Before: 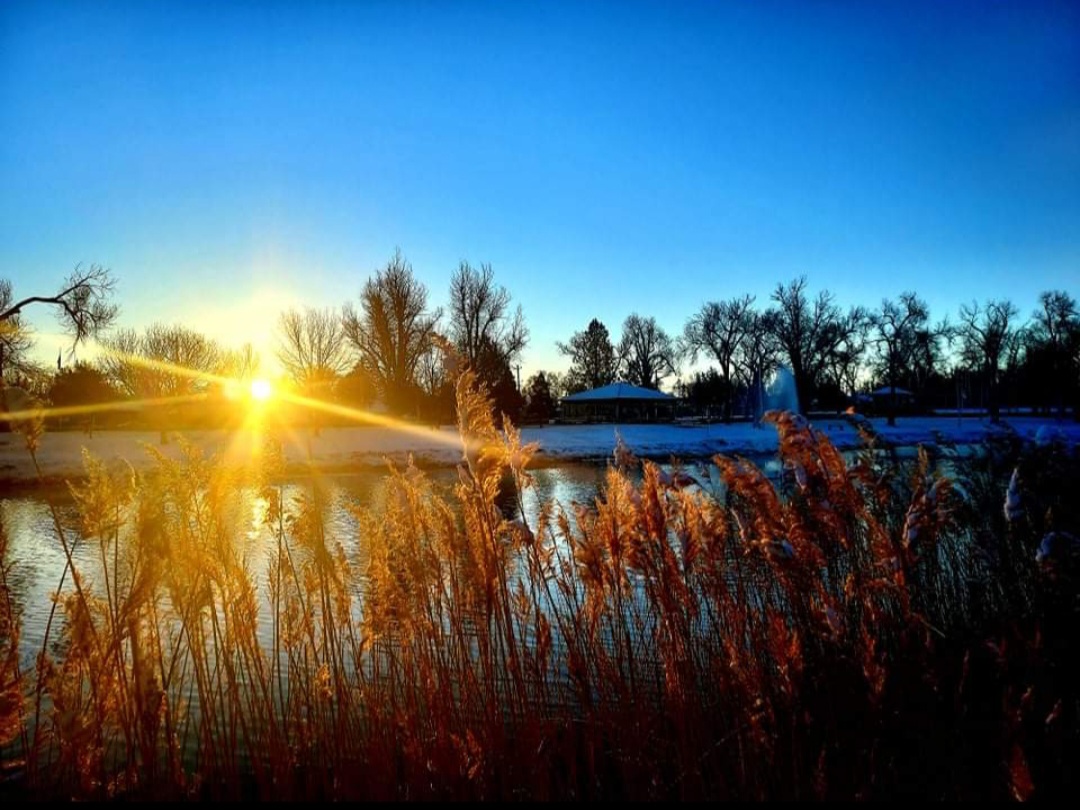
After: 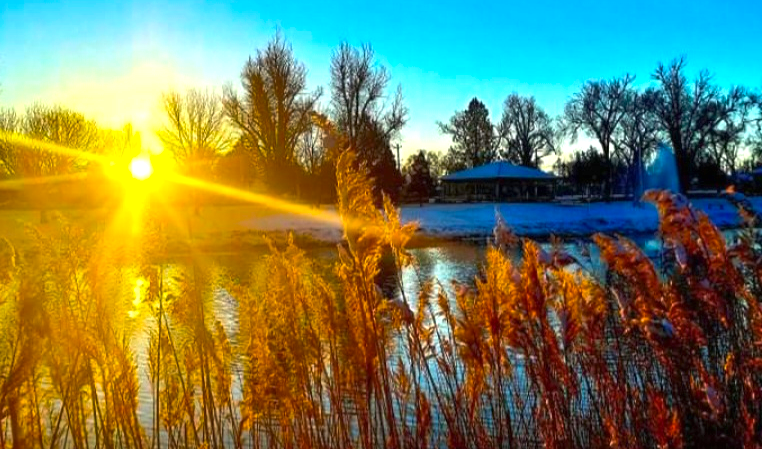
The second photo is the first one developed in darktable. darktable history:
tone equalizer: -8 EV -0.032 EV, -7 EV 0.037 EV, -6 EV -0.007 EV, -5 EV 0.005 EV, -4 EV -0.038 EV, -3 EV -0.232 EV, -2 EV -0.66 EV, -1 EV -0.993 EV, +0 EV -0.962 EV
crop: left 11.162%, top 27.291%, right 18.244%, bottom 17.174%
color balance rgb: shadows lift › chroma 1.029%, shadows lift › hue 241.84°, perceptual saturation grading › global saturation 61.751%, perceptual saturation grading › highlights 20.053%, perceptual saturation grading › shadows -50.249%, perceptual brilliance grading › highlights 7.327%, perceptual brilliance grading › mid-tones 4.077%, perceptual brilliance grading › shadows 1.307%
exposure: black level correction 0, exposure 1 EV, compensate highlight preservation false
